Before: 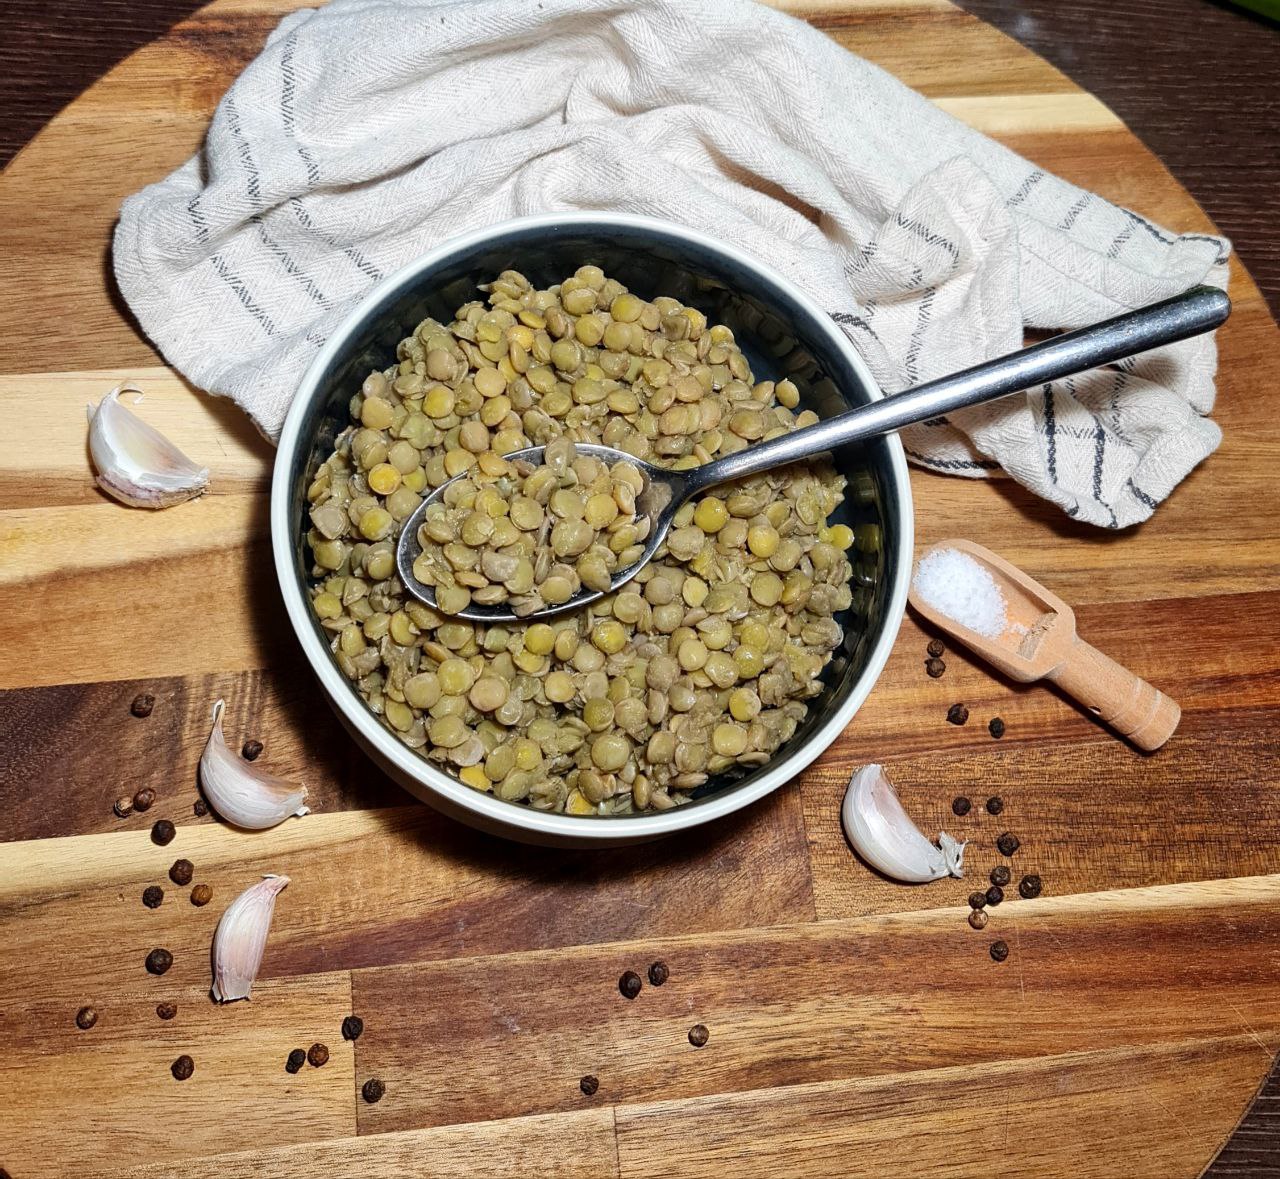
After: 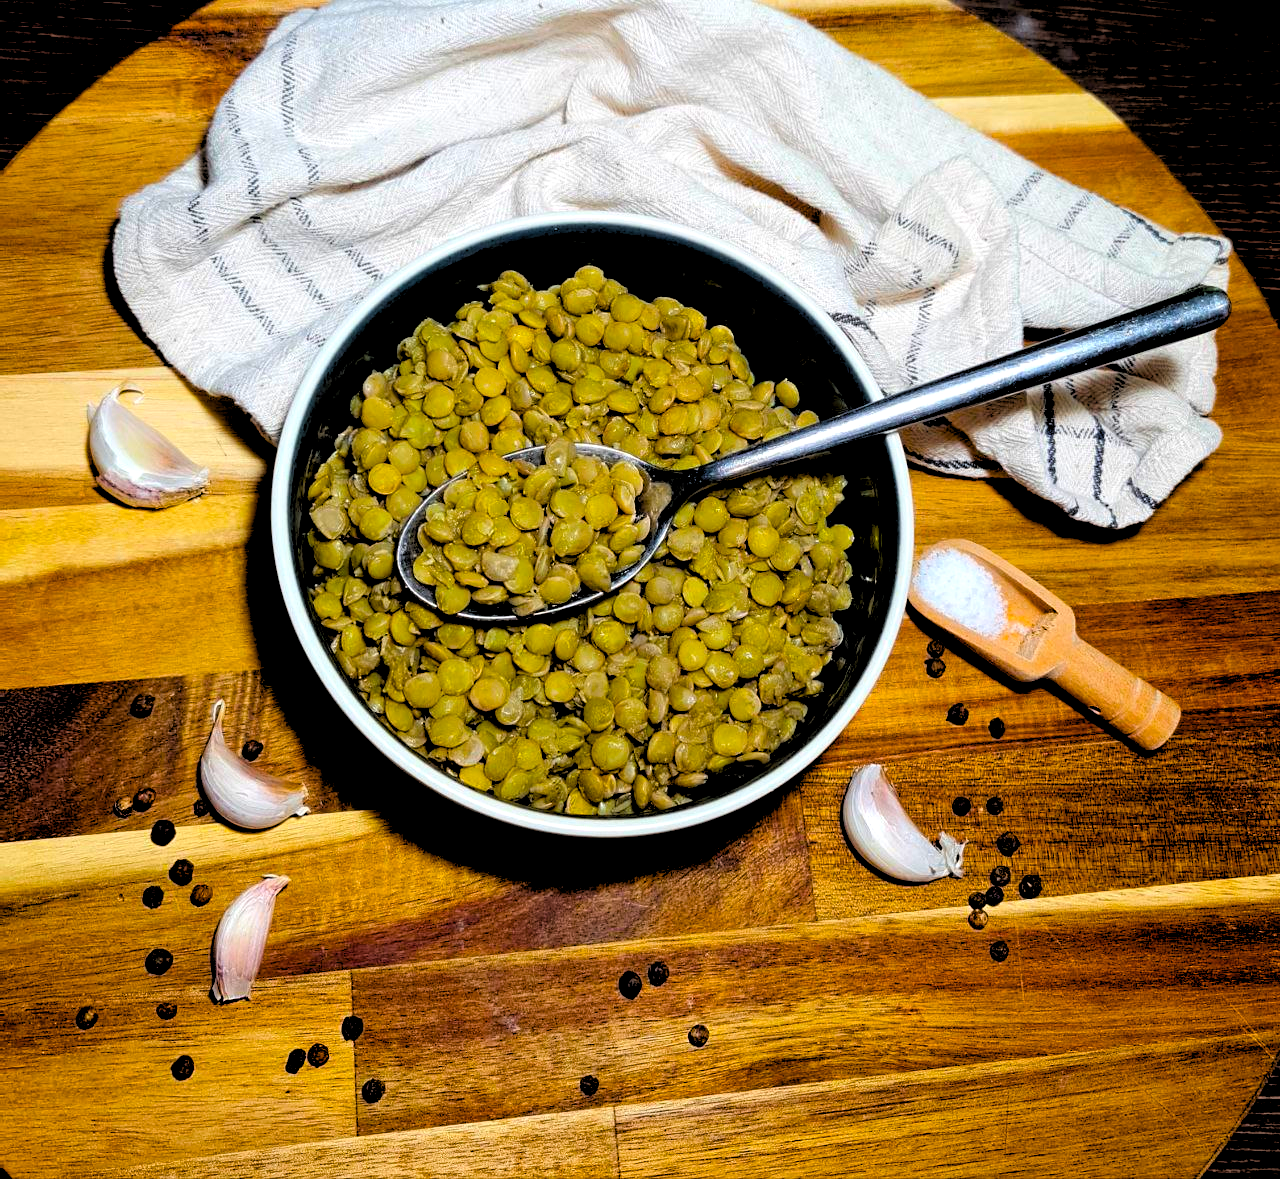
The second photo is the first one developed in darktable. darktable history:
color balance rgb: perceptual saturation grading › global saturation 100%
tone equalizer: on, module defaults
shadows and highlights: radius 93.07, shadows -14.46, white point adjustment 0.23, highlights 31.48, compress 48.23%, highlights color adjustment 52.79%, soften with gaussian
rgb levels: levels [[0.034, 0.472, 0.904], [0, 0.5, 1], [0, 0.5, 1]]
